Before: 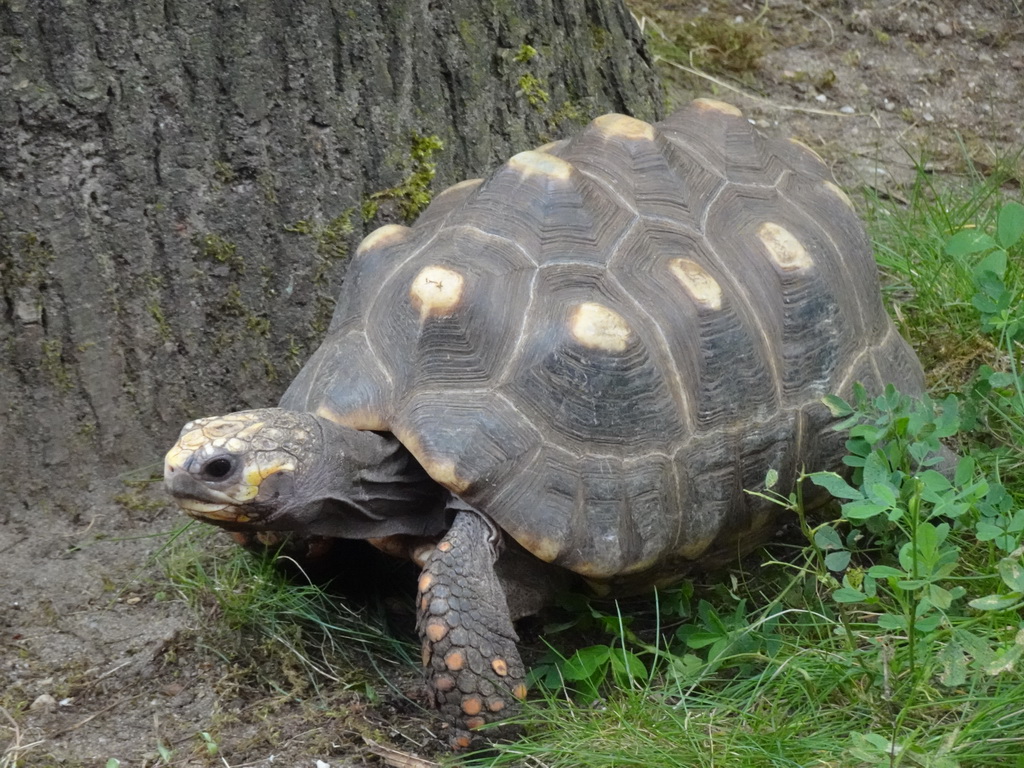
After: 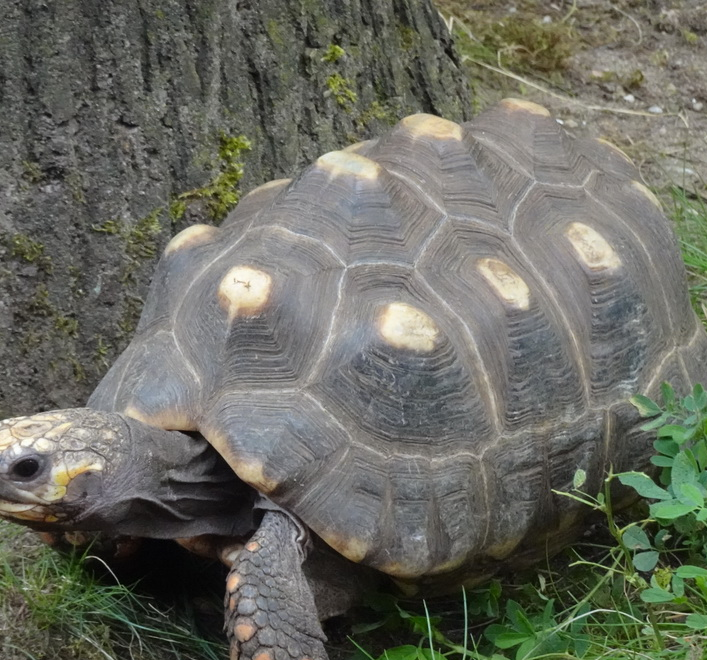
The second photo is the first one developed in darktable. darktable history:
crop: left 18.787%, right 12.108%, bottom 14.045%
